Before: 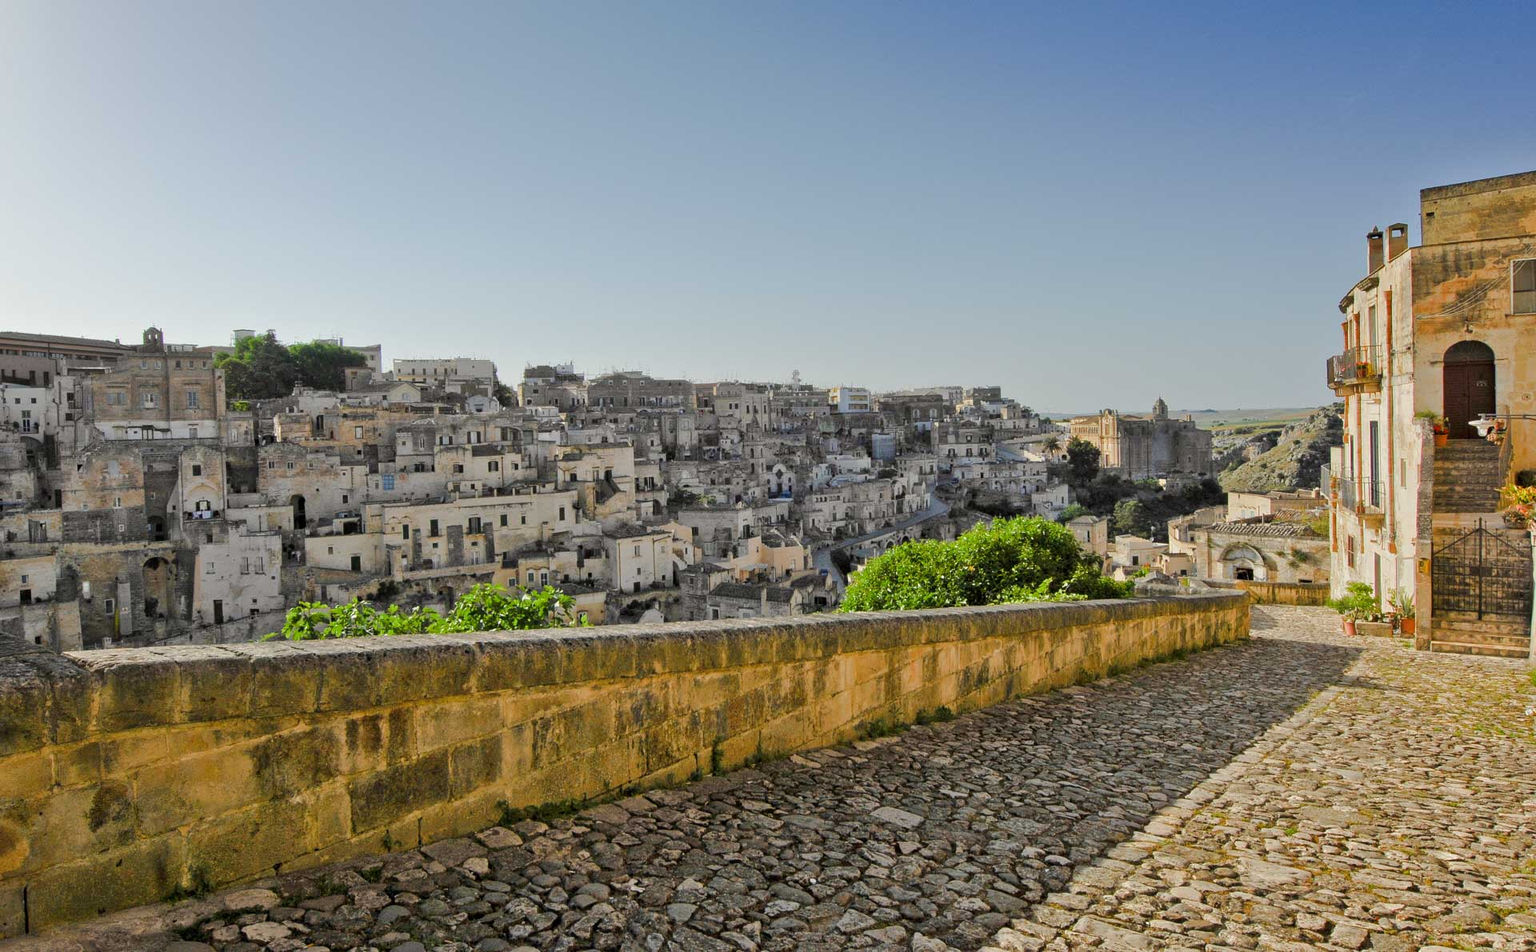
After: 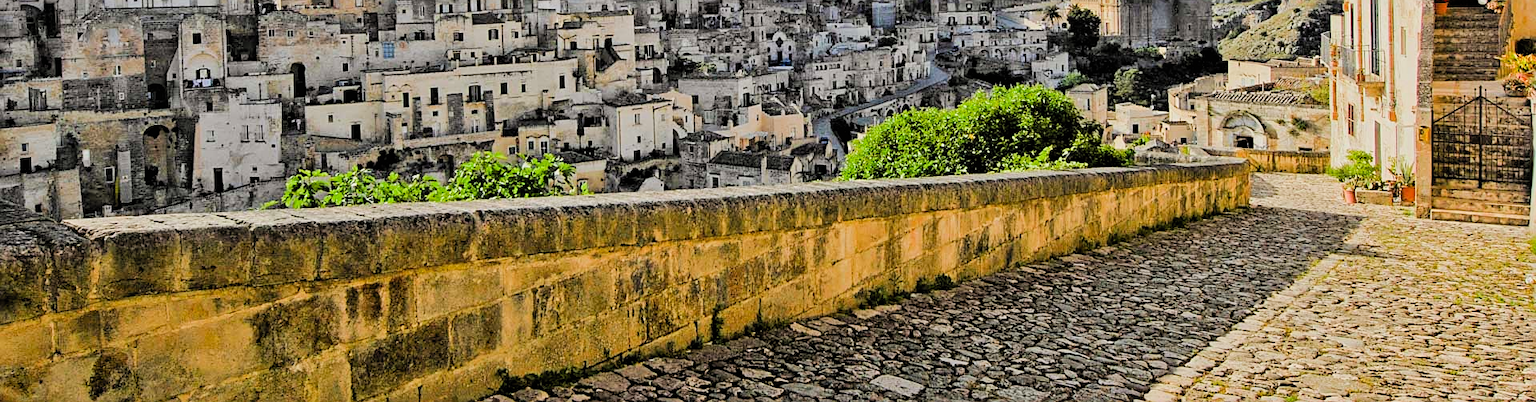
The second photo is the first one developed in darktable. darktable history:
crop: top 45.418%, bottom 12.245%
contrast brightness saturation: contrast 0.197, brightness 0.158, saturation 0.224
filmic rgb: black relative exposure -4.37 EV, white relative exposure 4.56 EV, hardness 2.38, contrast 1.055
sharpen: on, module defaults
